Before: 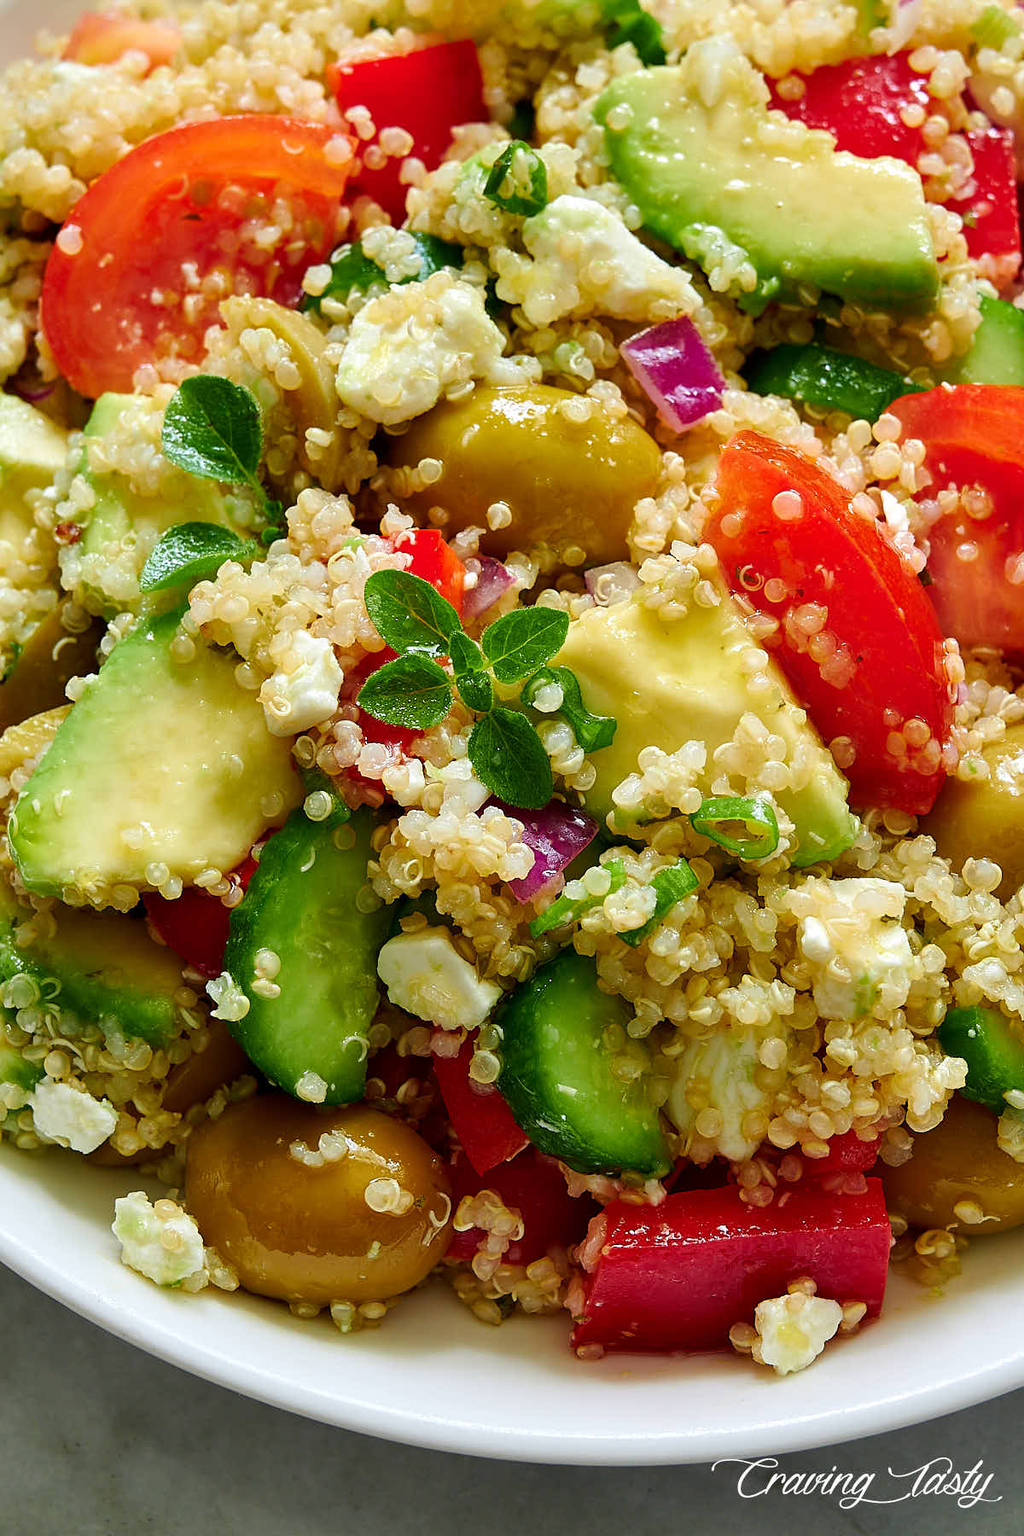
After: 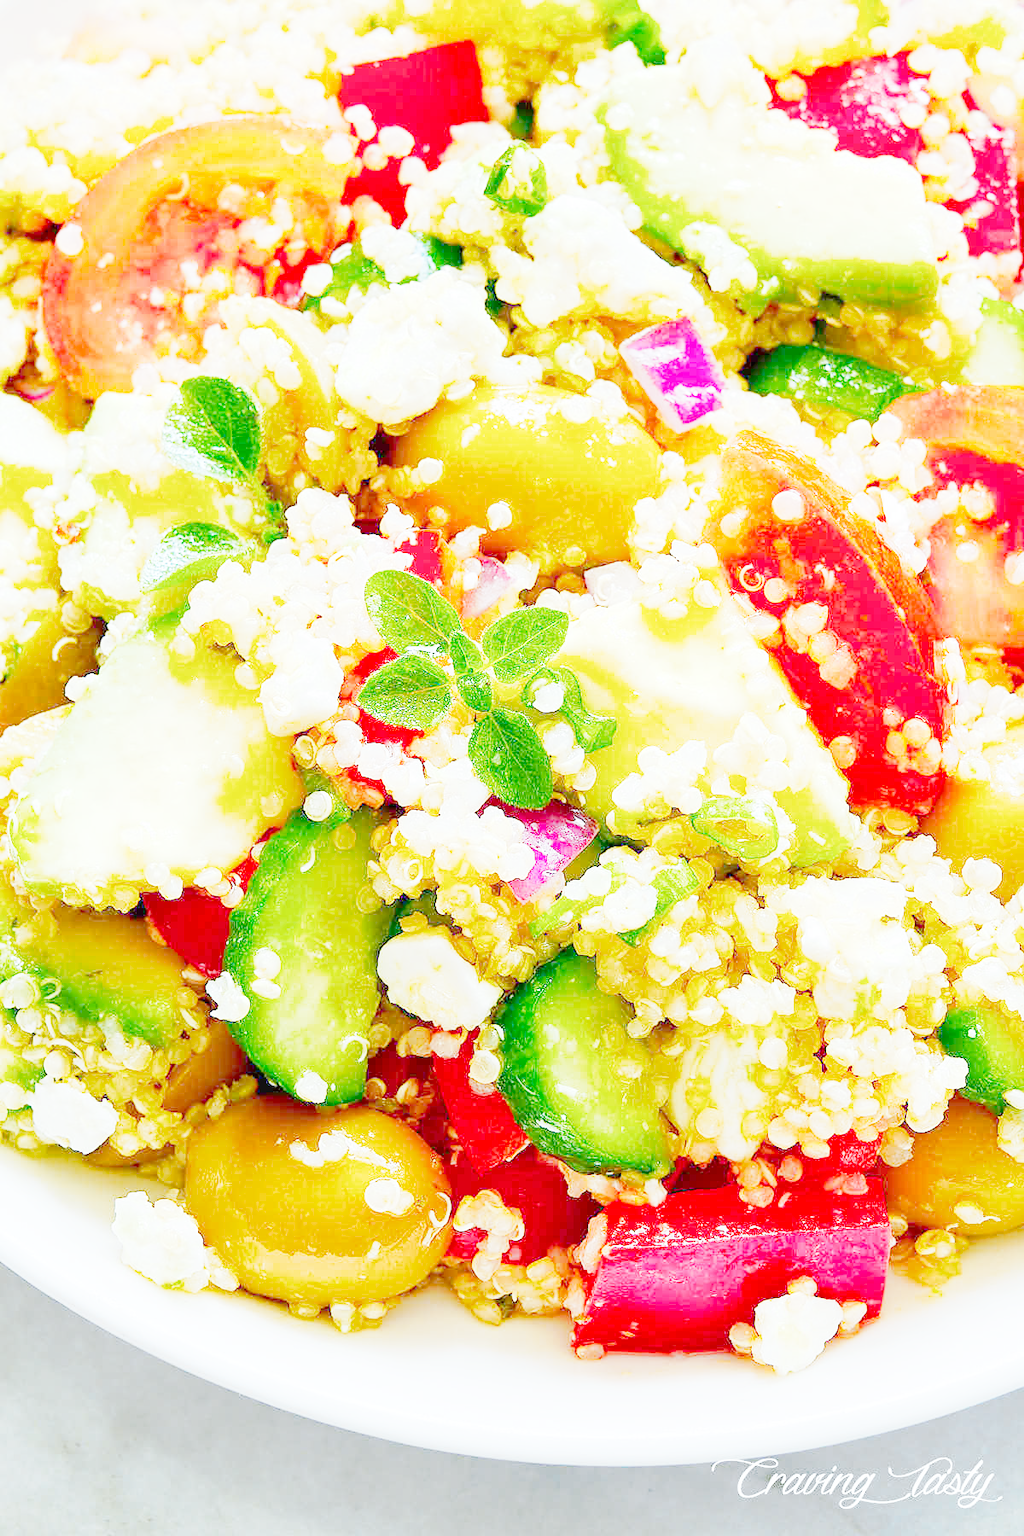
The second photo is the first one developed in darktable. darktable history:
tone curve: curves: ch0 [(0, 0) (0.003, 0.003) (0.011, 0.013) (0.025, 0.029) (0.044, 0.052) (0.069, 0.081) (0.1, 0.116) (0.136, 0.158) (0.177, 0.207) (0.224, 0.268) (0.277, 0.373) (0.335, 0.465) (0.399, 0.565) (0.468, 0.674) (0.543, 0.79) (0.623, 0.853) (0.709, 0.918) (0.801, 0.956) (0.898, 0.977) (1, 1)], preserve colors none
color look up table: target L [82.55, 81.13, 80.34, 79.62, 72.34, 76.1, 63.07, 57.67, 45.76, 38.24, 26.93, 199.85, 99.43, 97.83, 96.18, 91.5, 80.42, 84.15, 84.31, 80.87, 81.55, 79.79, 78.6, 75.43, 69.89, 69.97, 68.26, 64.27, 59.6, 54.55, 54.16, 52.08, 49.07, 45.3, 40.36, 21.61, 61.81, 58.15, 53.69, 48.58, 35.59, 39.17, 83.93, 80.62, 65.56, 61.37, 57, 58.85, 0], target a [-5.512, -1.037, -7.171, -8.649, -17.33, -32.35, -53.04, -36.65, -10.84, -1.265, -0.773, 0, 0.074, -0.298, -0.011, -0.971, -12.79, -1.633, -0.446, 3.243, -0.034, 4.453, -0.015, -1.266, 10.16, -1.116, 11.94, 25.1, 37.86, 45.21, -0.542, 50.28, 48.88, 48.49, 14.23, -0.197, 8.27, 47.11, 25.87, 2.908, 21.65, 10.03, -8.891, -14.47, -31.95, -28.41, -9.16, -17.78, 0], target b [-5.844, -4.992, -4.267, -9.441, 44.91, -16.78, 18.48, 23.93, 20.22, -2.411, -1.347, 0, -0.905, 1.116, 0.082, 0.191, 65.5, -1.76, -0.669, -0.681, 0.014, -0.984, 0.076, -1.348, 59.2, -2.059, 10.12, 53.11, 48.15, 12.22, -2.777, -2.002, 22.47, 25.82, 12.07, -0.751, -20.1, -13.62, -27.8, -51.13, -20.41, -53.87, -10.85, -11.08, -51.71, -52.95, -25.5, -59.8, 0], num patches 48
